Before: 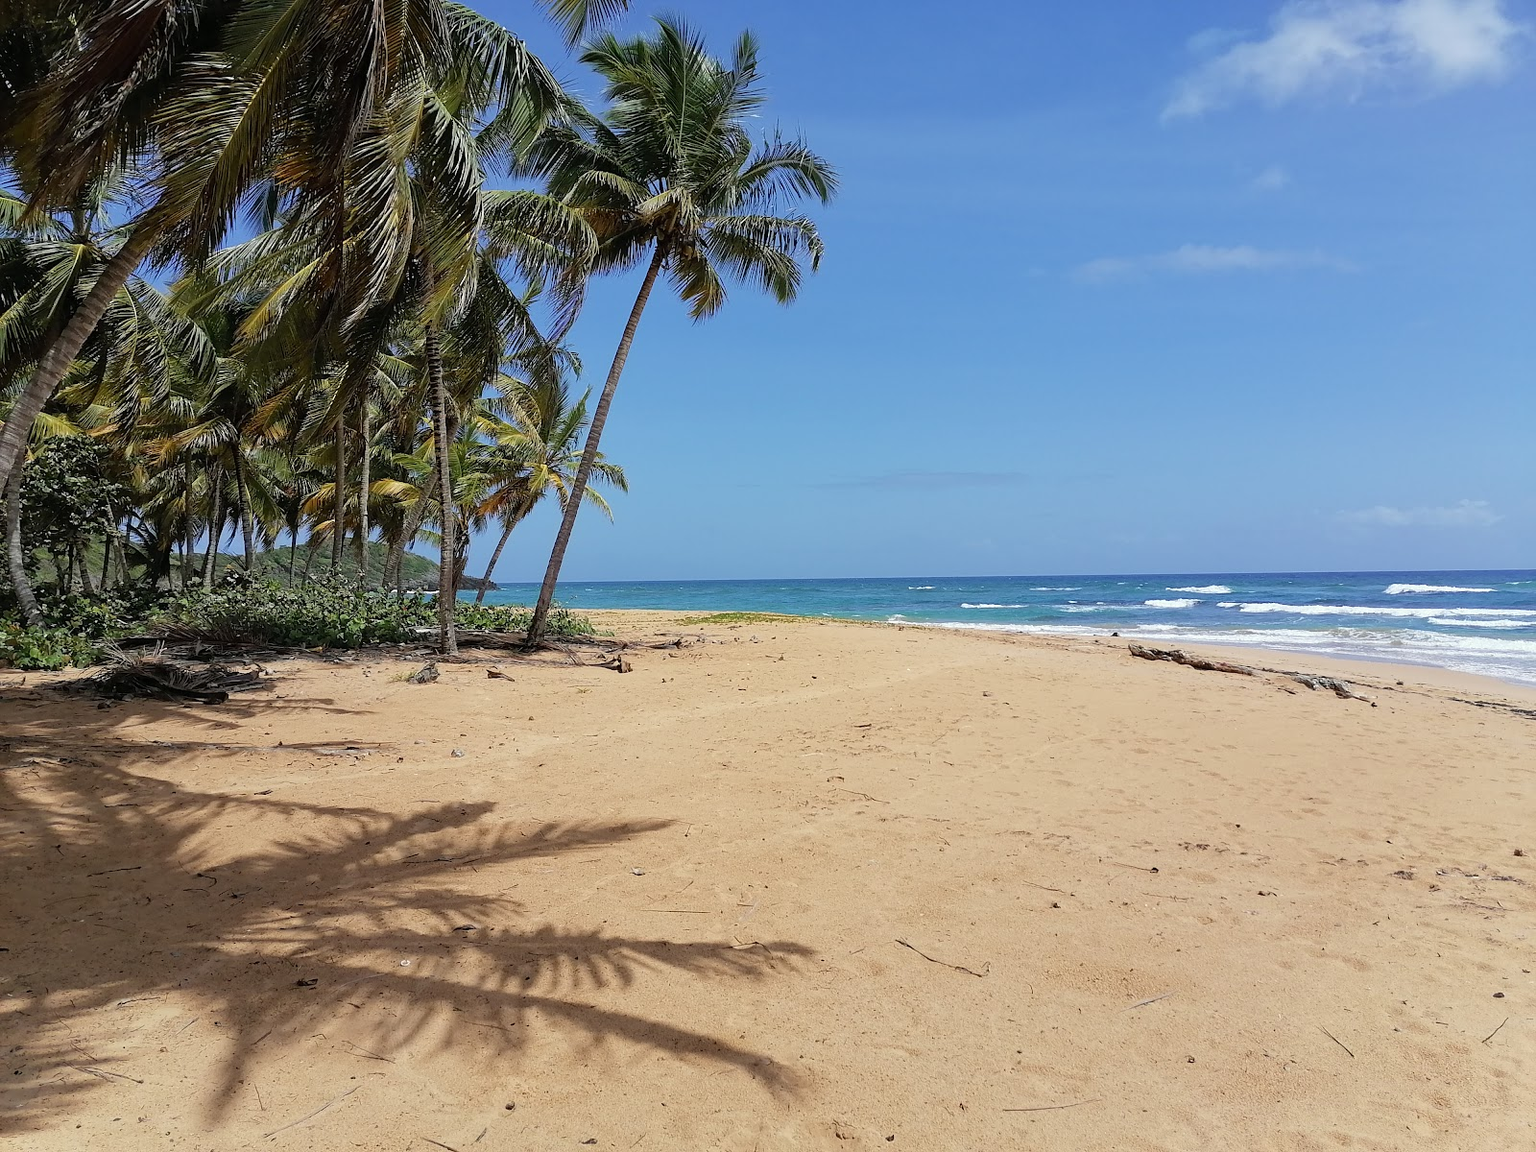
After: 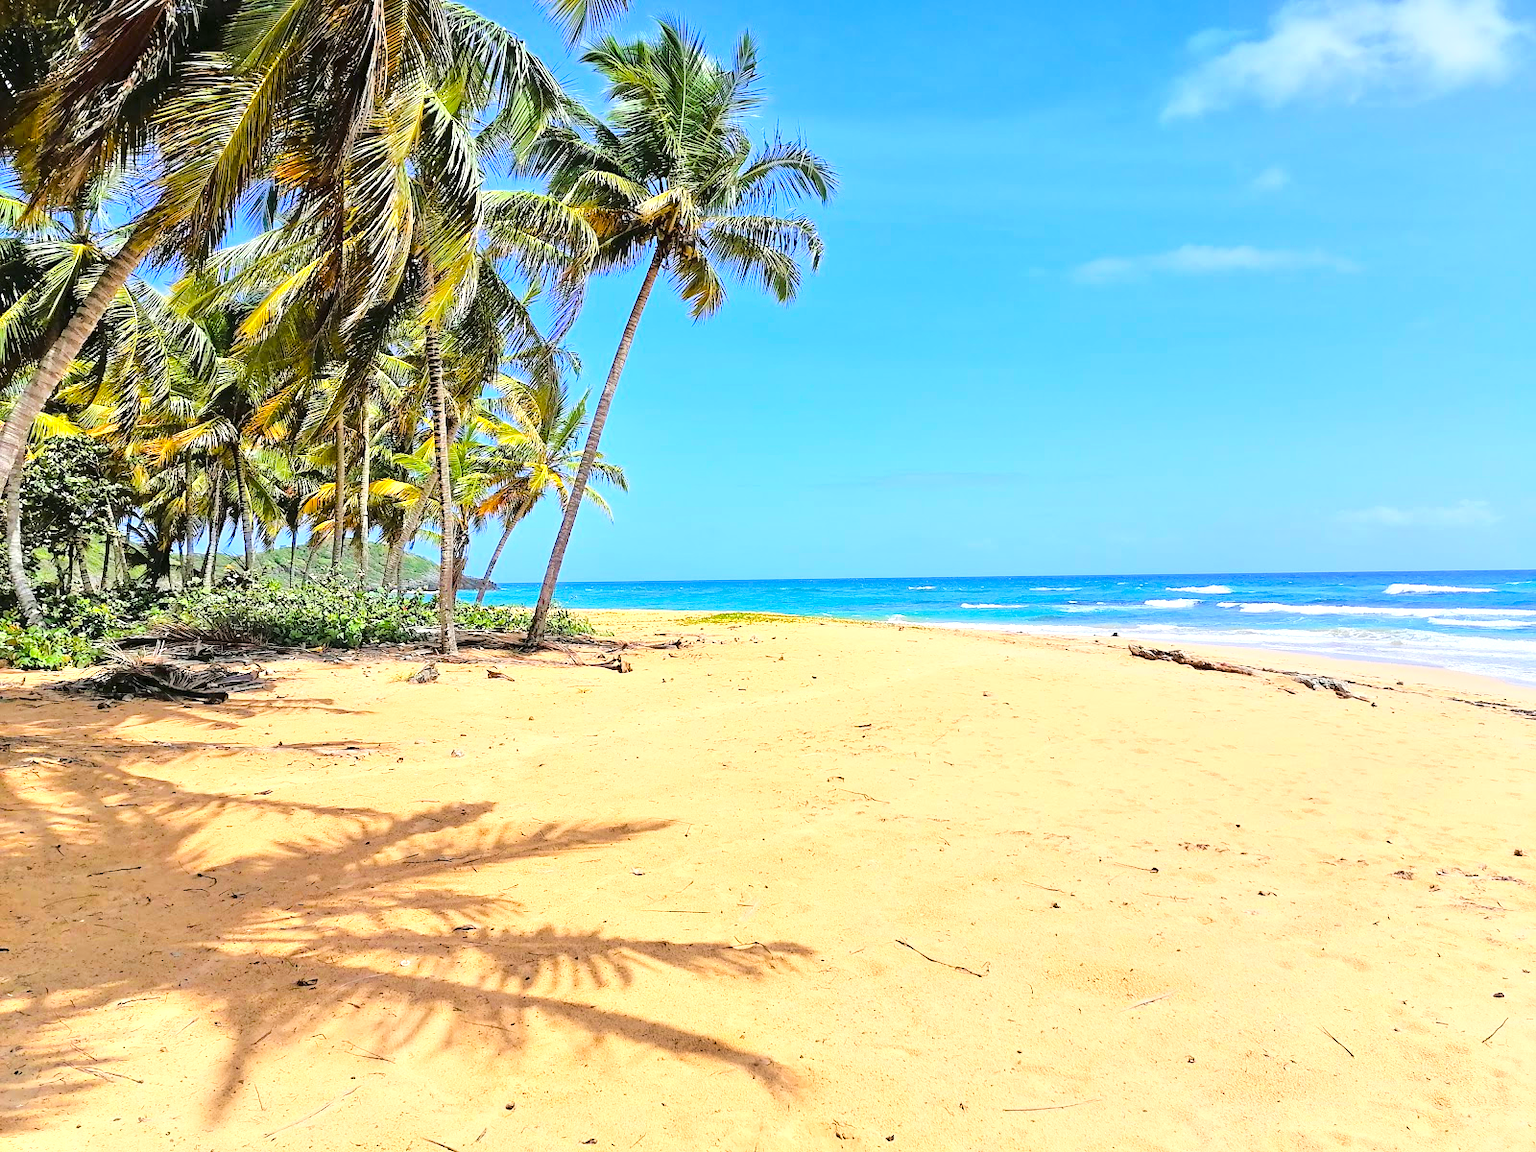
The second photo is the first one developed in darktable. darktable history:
base curve: curves: ch0 [(0, 0) (0.036, 0.025) (0.121, 0.166) (0.206, 0.329) (0.605, 0.79) (1, 1)], preserve colors average RGB
tone equalizer: -8 EV 1.96 EV, -7 EV 1.96 EV, -6 EV 1.99 EV, -5 EV 1.98 EV, -4 EV 2 EV, -3 EV 1.47 EV, -2 EV 0.991 EV, -1 EV 0.477 EV
color balance rgb: perceptual saturation grading › global saturation 30.378%, perceptual brilliance grading › global brilliance 11.899%, global vibrance 20%
